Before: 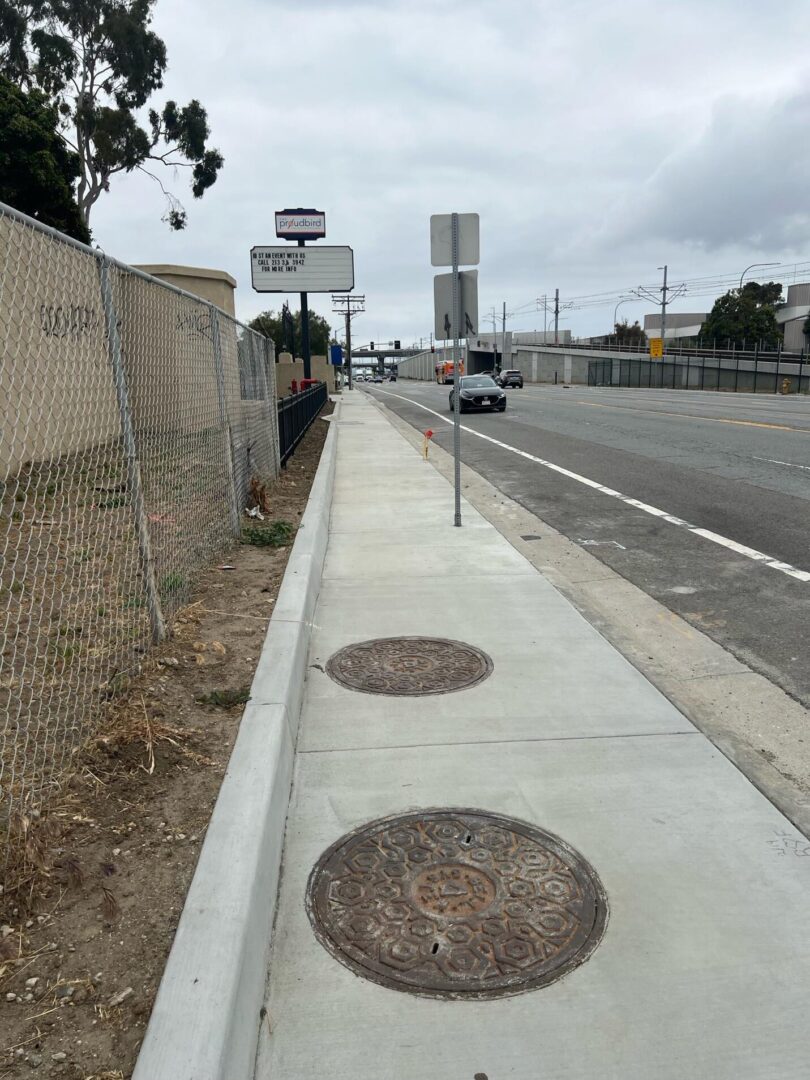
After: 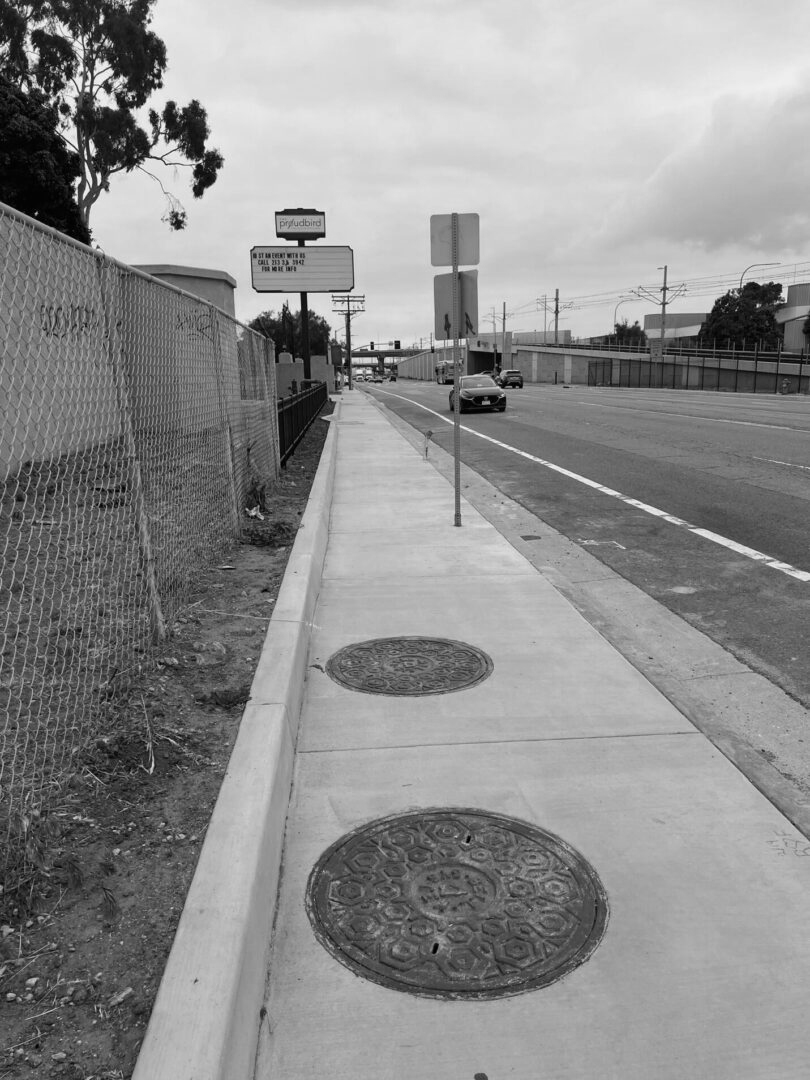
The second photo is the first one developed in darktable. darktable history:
color calibration: output gray [0.253, 0.26, 0.487, 0], gray › normalize channels true, illuminant same as pipeline (D50), adaptation XYZ, x 0.346, y 0.359, gamut compression 0
monochrome: on, module defaults
